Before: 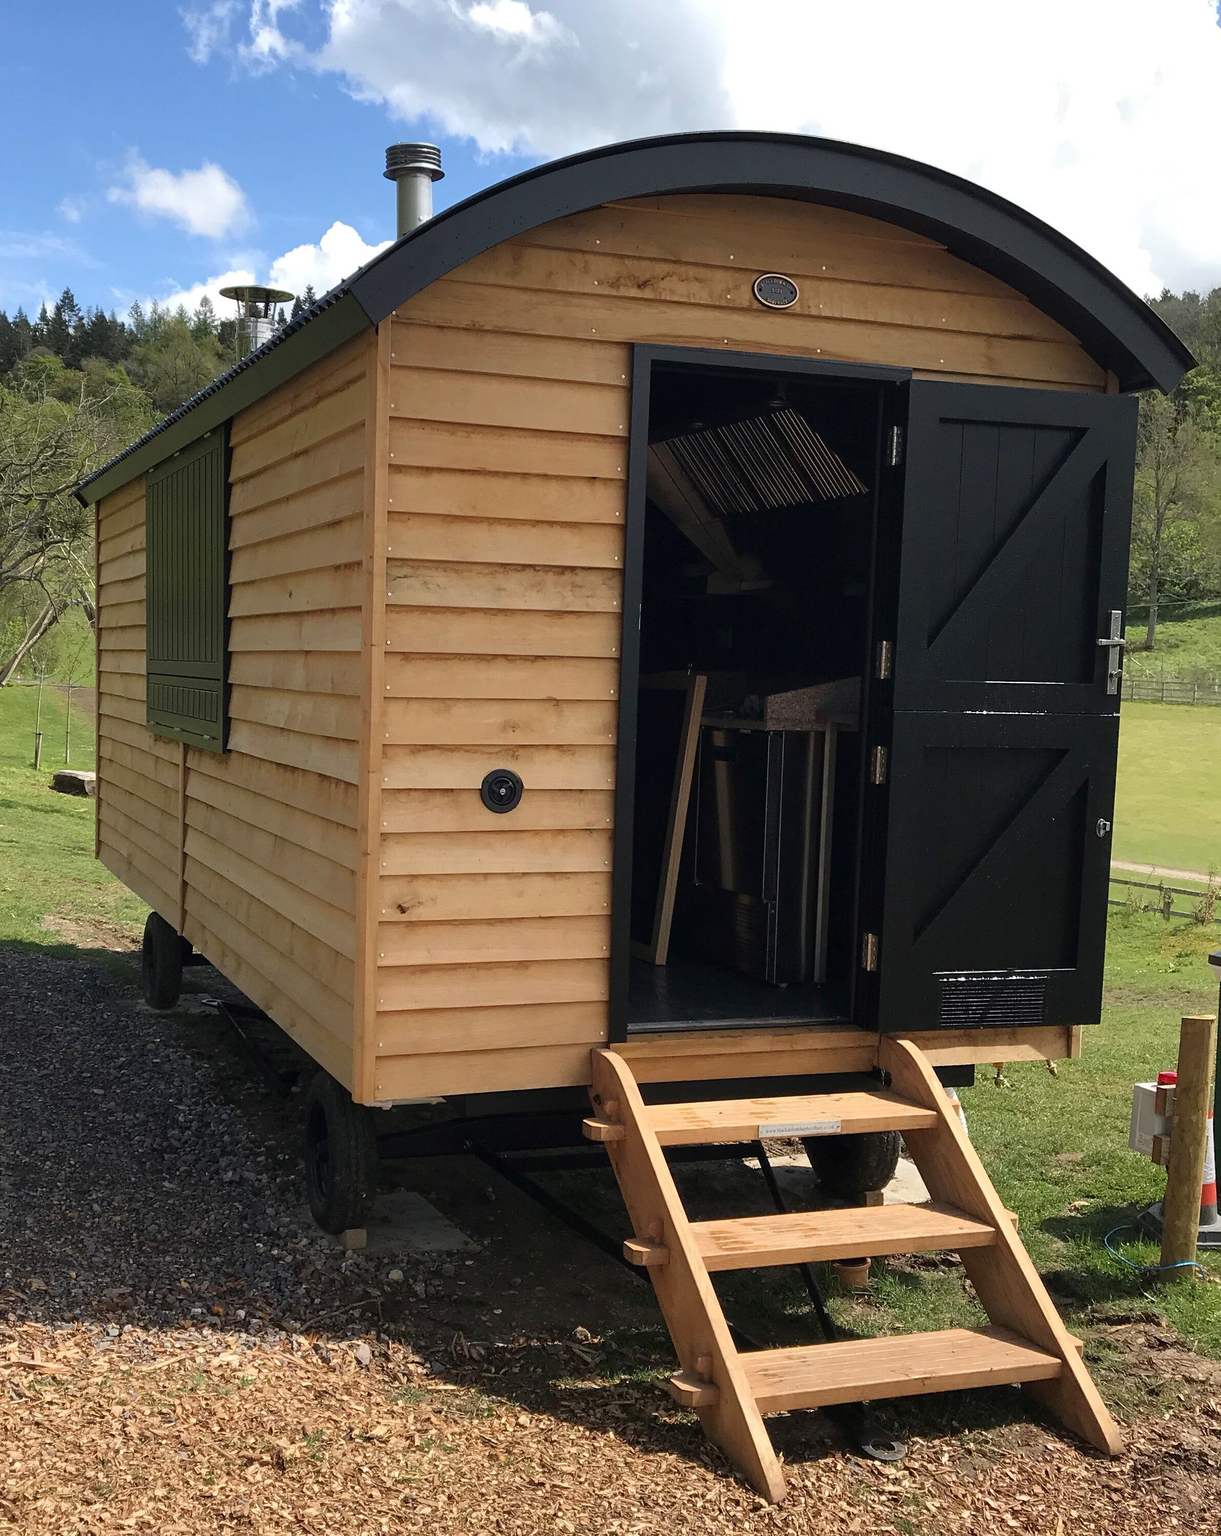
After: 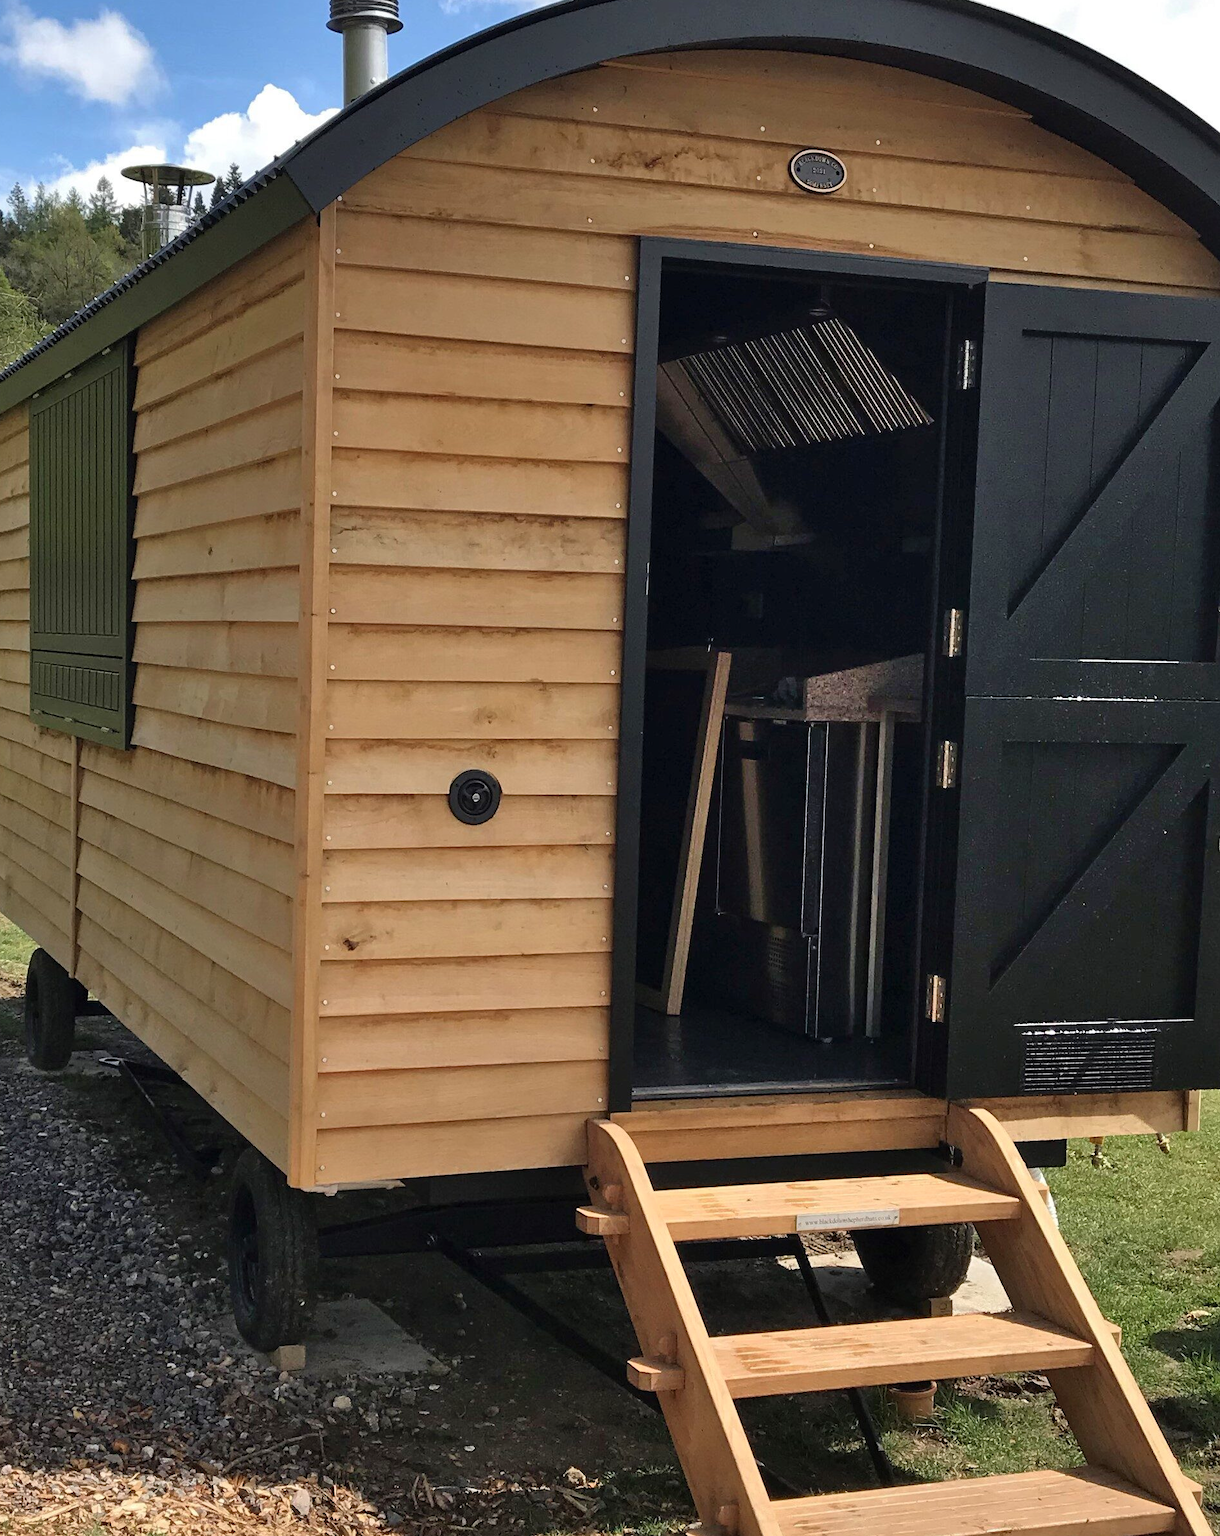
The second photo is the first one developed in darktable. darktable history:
crop and rotate: left 10.071%, top 10.071%, right 10.02%, bottom 10.02%
shadows and highlights: low approximation 0.01, soften with gaussian
